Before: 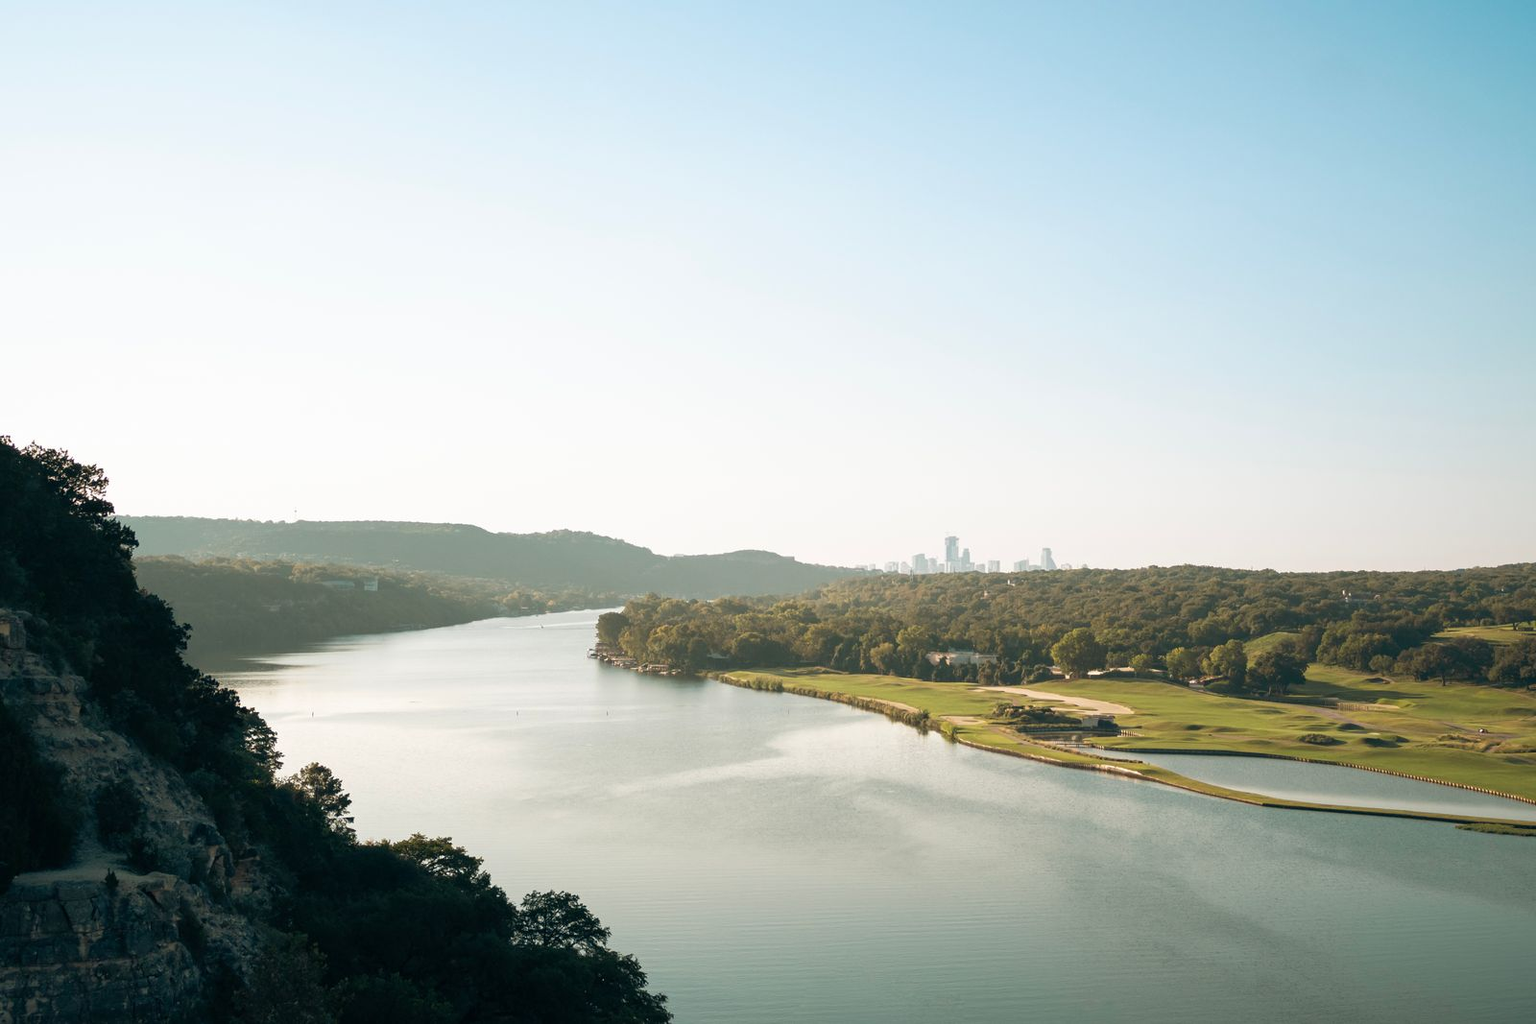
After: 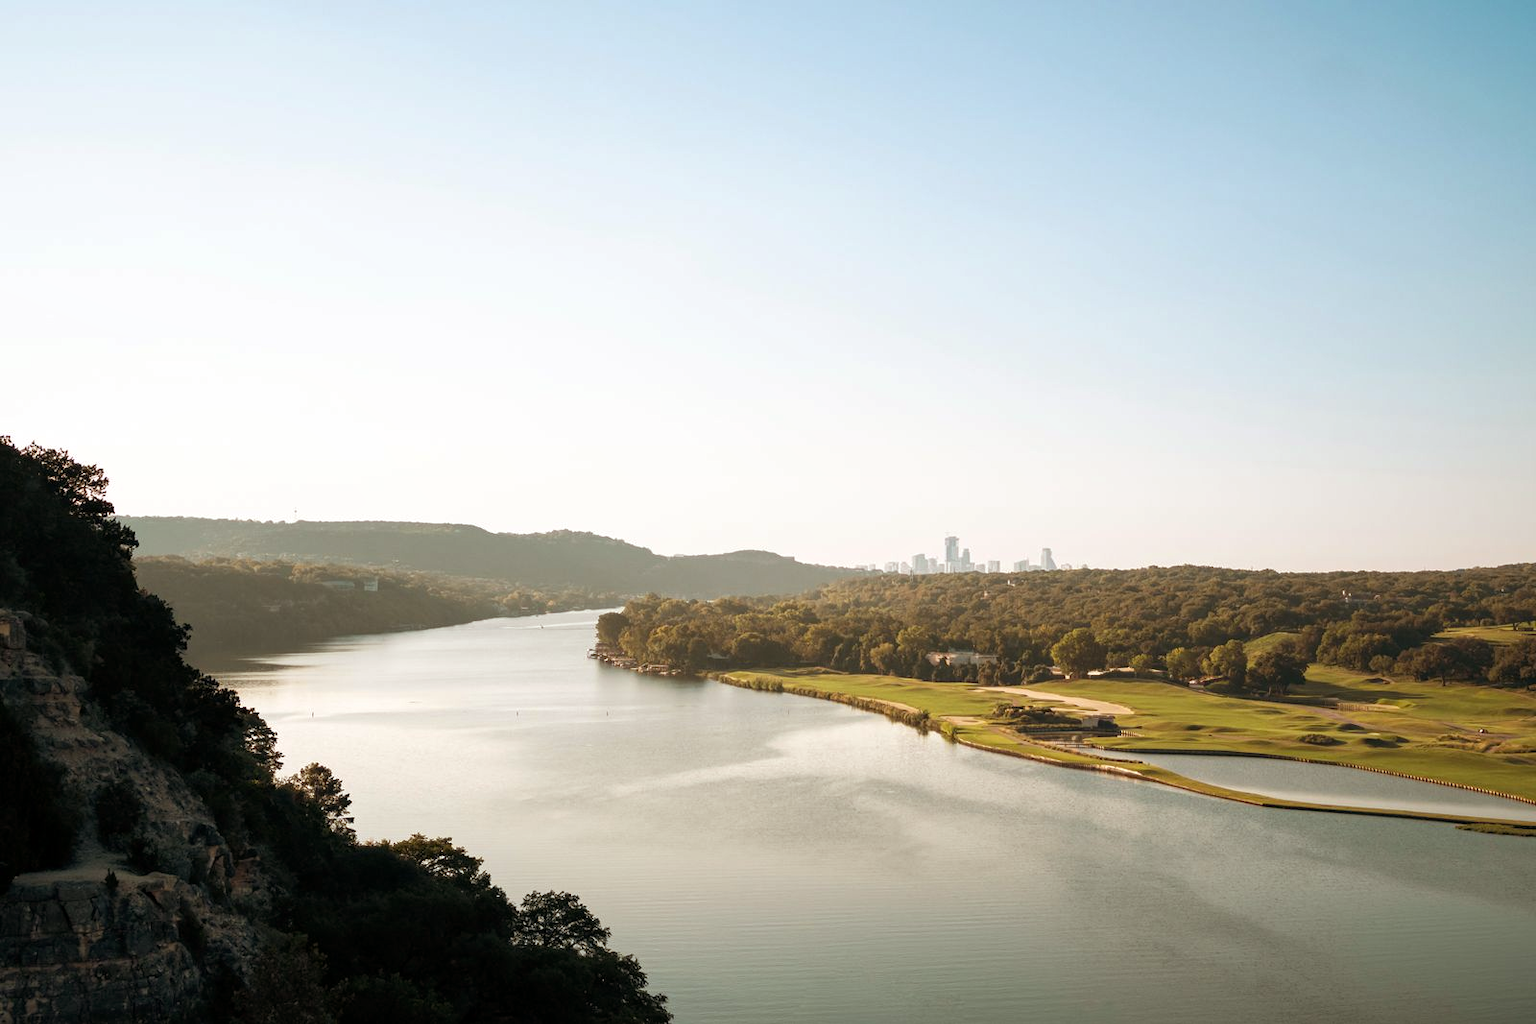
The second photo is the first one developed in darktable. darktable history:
local contrast: highlights 100%, shadows 100%, detail 120%, midtone range 0.2
rgb levels: mode RGB, independent channels, levels [[0, 0.5, 1], [0, 0.521, 1], [0, 0.536, 1]]
